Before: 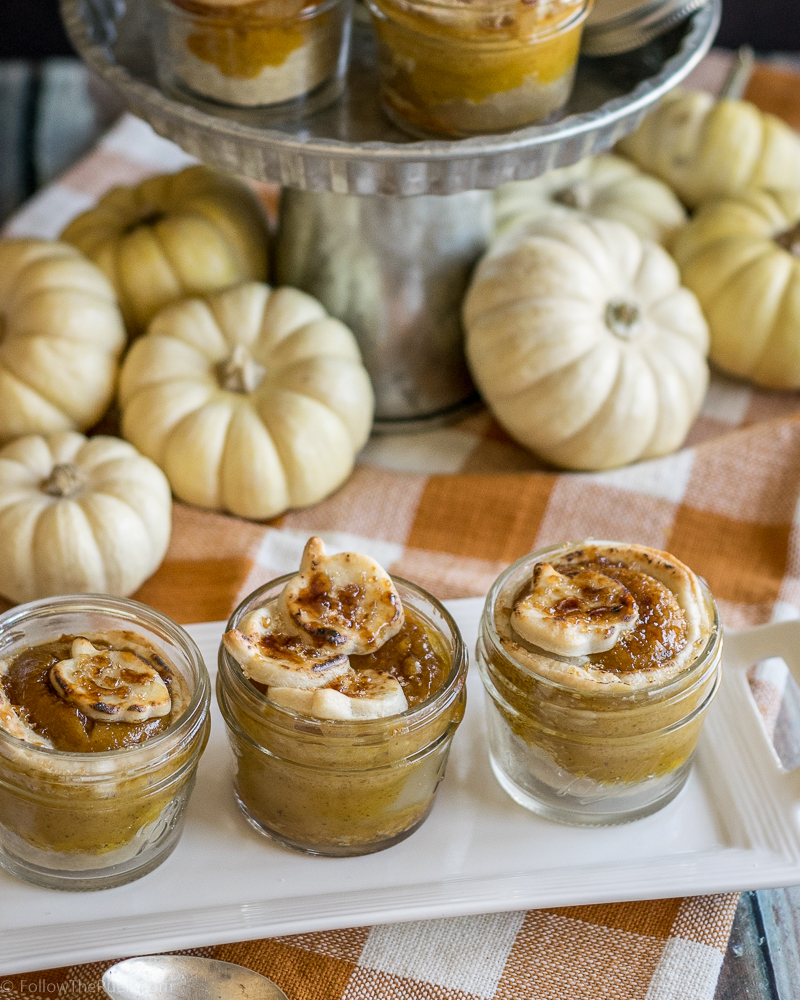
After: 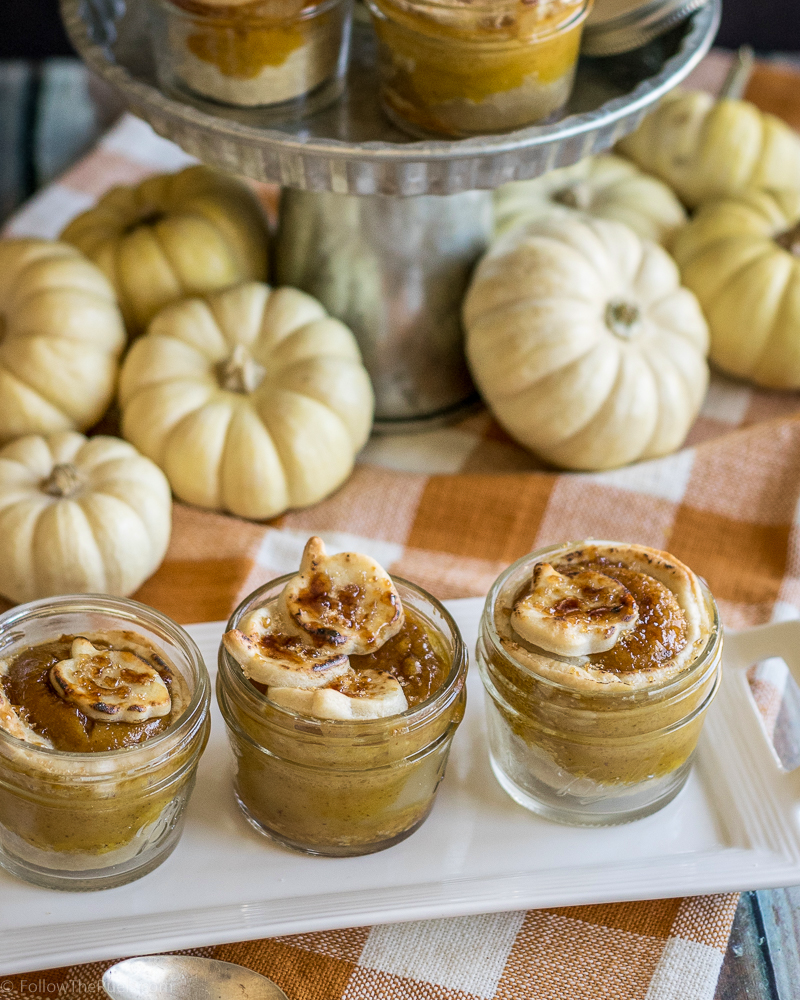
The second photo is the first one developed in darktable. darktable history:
velvia: strength 21.27%
